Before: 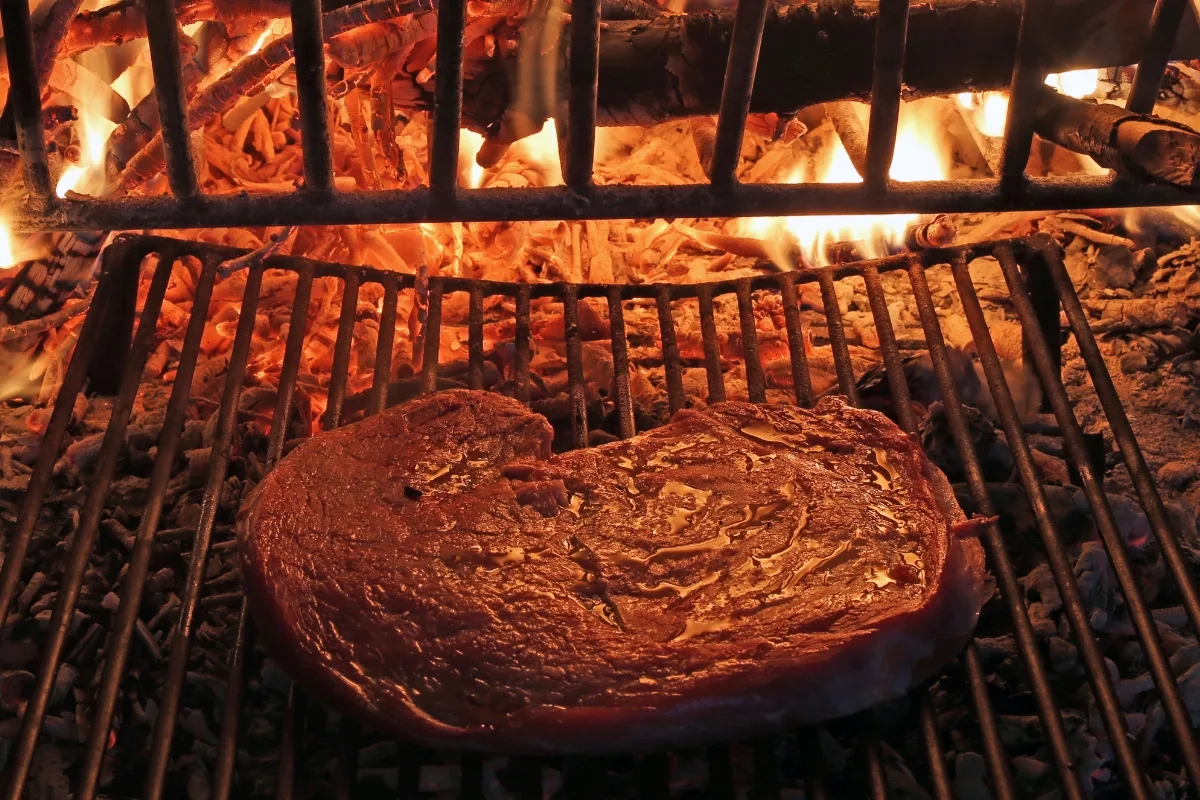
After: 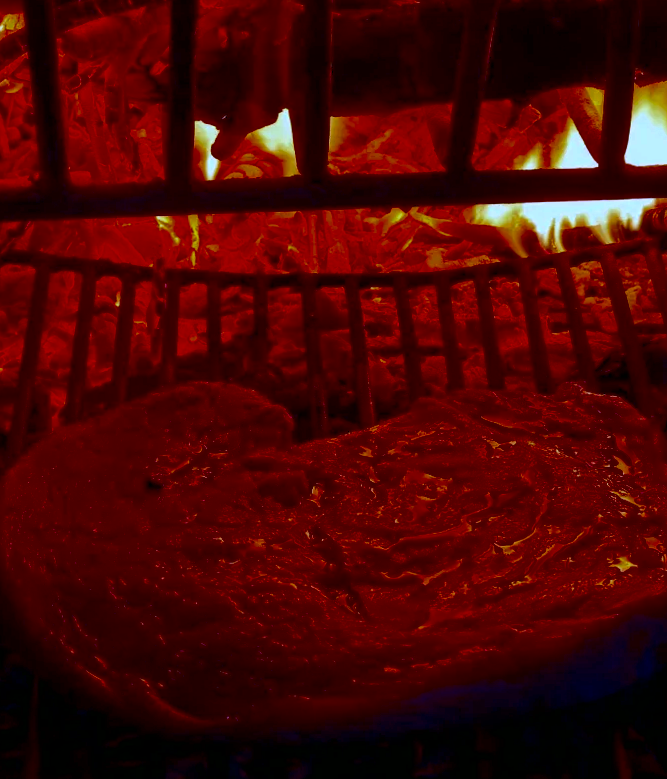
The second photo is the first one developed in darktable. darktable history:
crop: left 21.496%, right 22.254%
contrast brightness saturation: brightness -1, saturation 1
rotate and perspective: rotation -1°, crop left 0.011, crop right 0.989, crop top 0.025, crop bottom 0.975
white balance: red 0.926, green 1.003, blue 1.133
